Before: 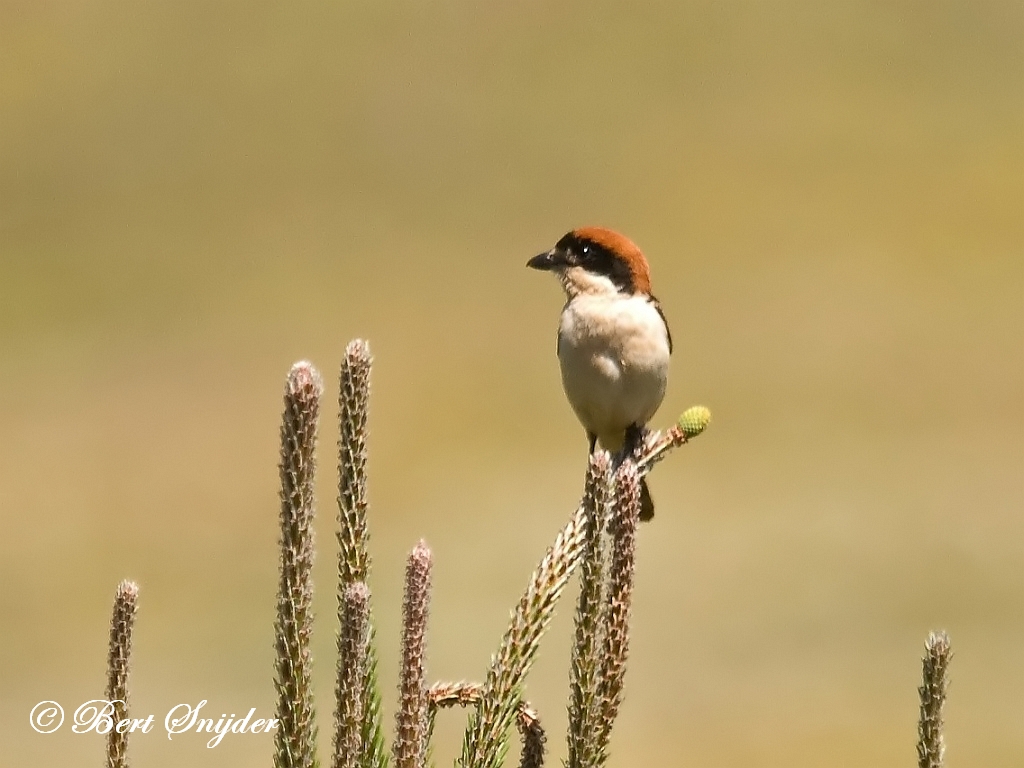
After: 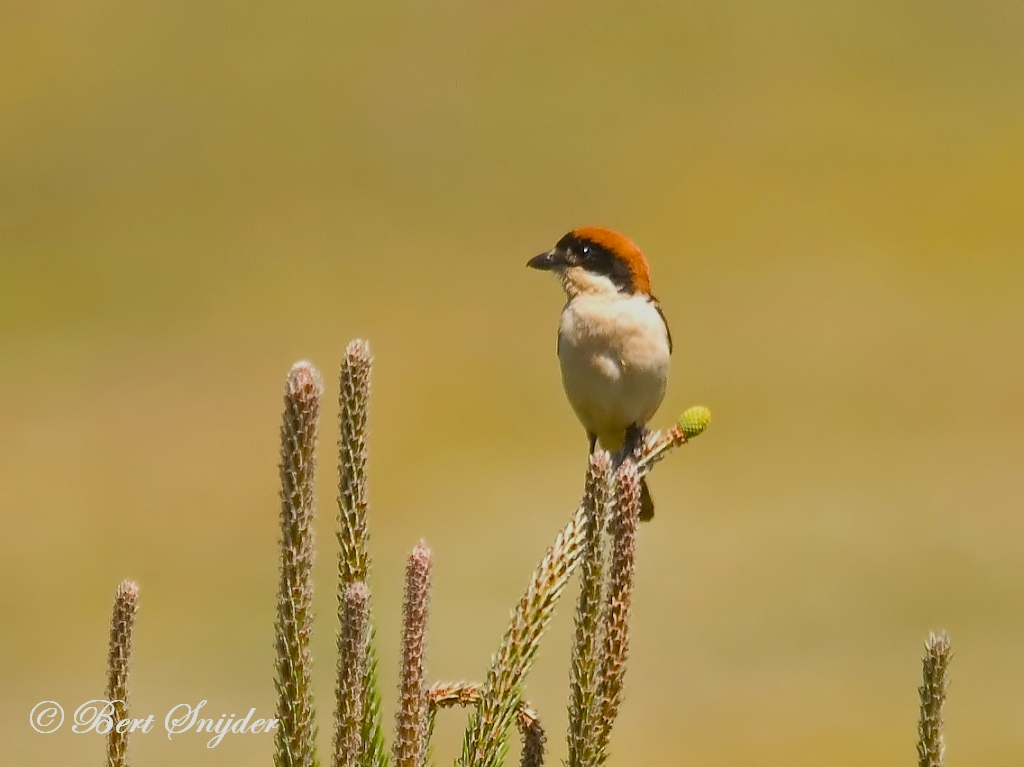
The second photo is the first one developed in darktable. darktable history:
tone equalizer: on, module defaults
color balance rgb: perceptual saturation grading › global saturation 25.543%, contrast -20.548%
crop: bottom 0.059%
color correction: highlights a* 0.185, highlights b* 2.69, shadows a* -1.14, shadows b* -4.3
